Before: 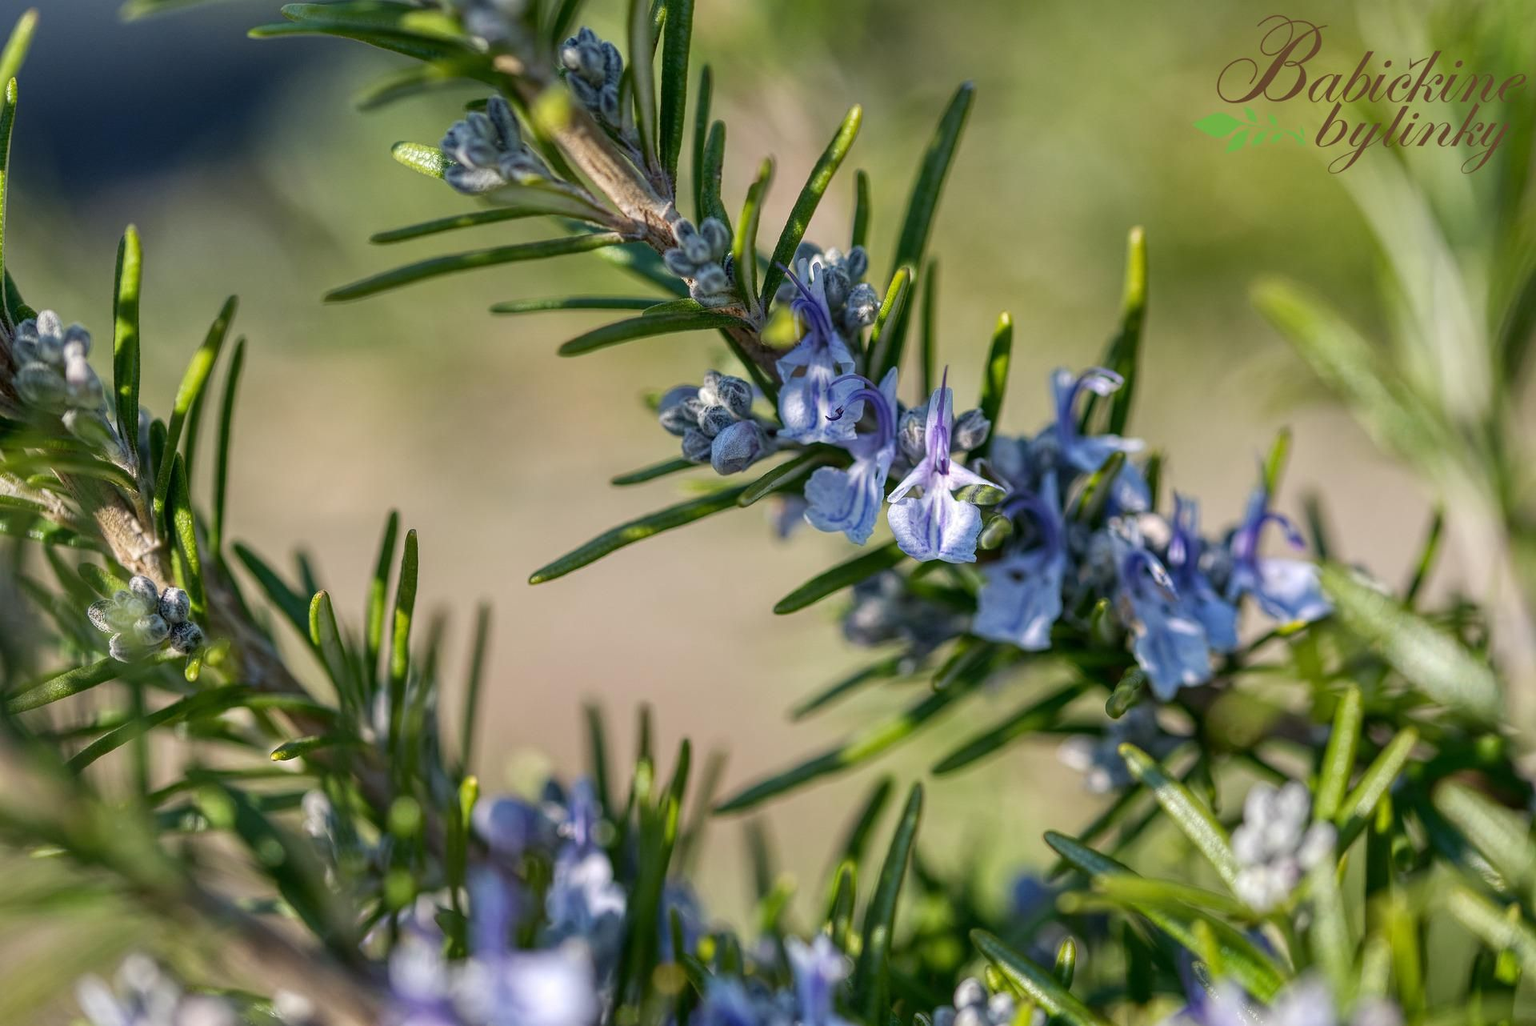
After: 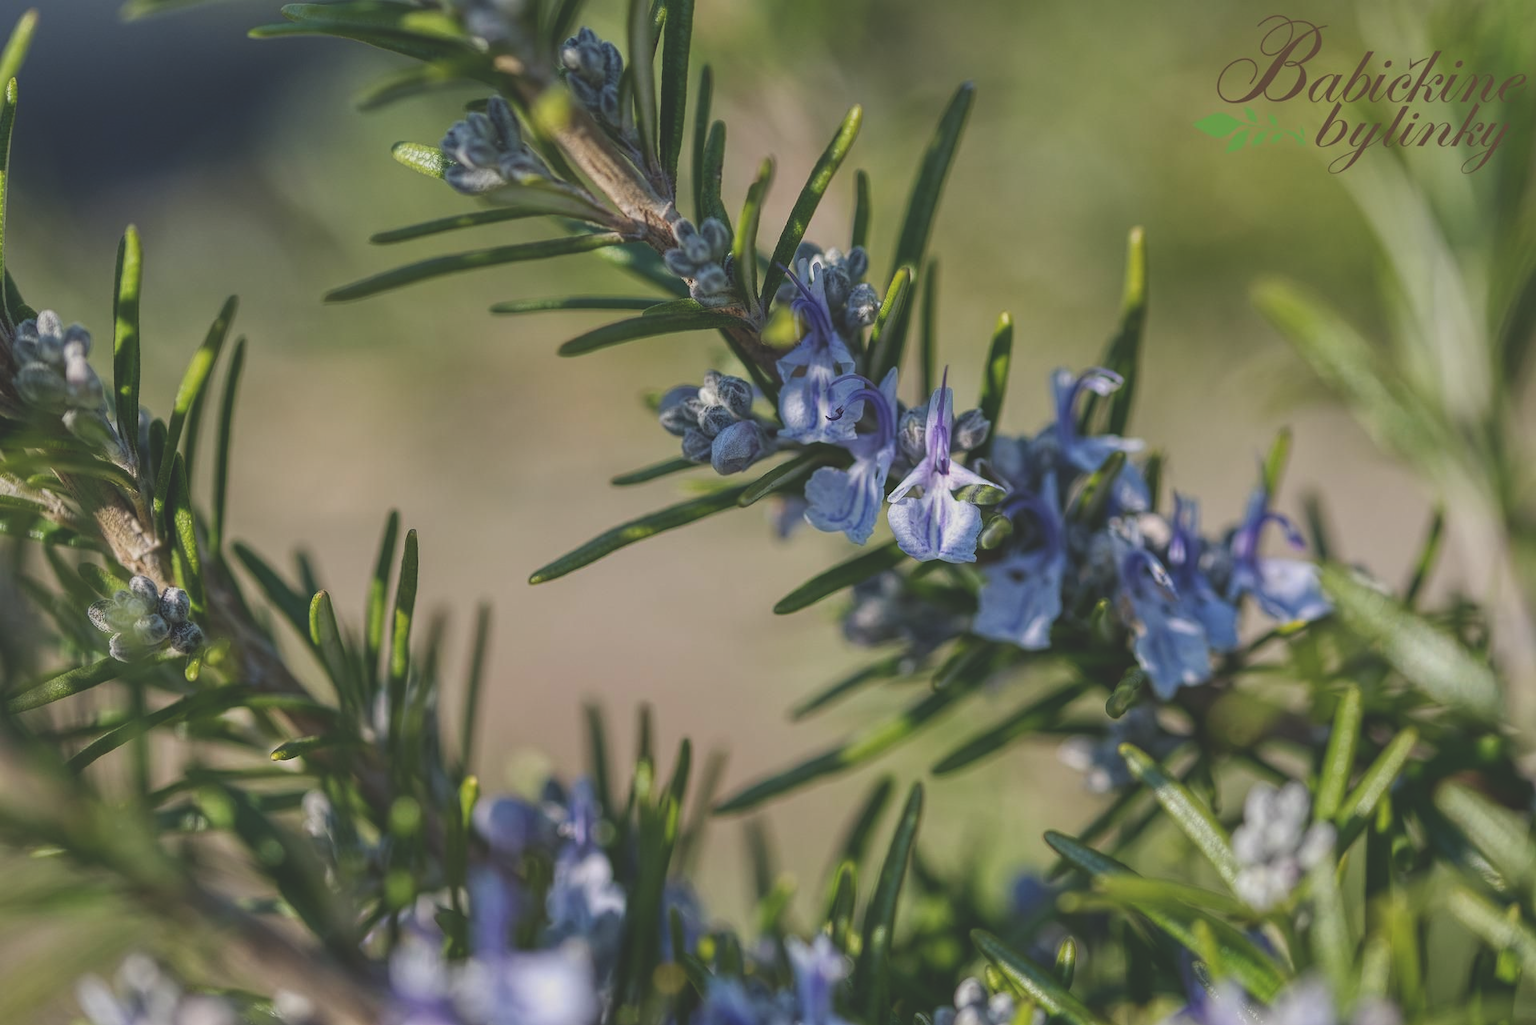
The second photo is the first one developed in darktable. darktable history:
exposure: black level correction -0.036, exposure -0.498 EV, compensate highlight preservation false
